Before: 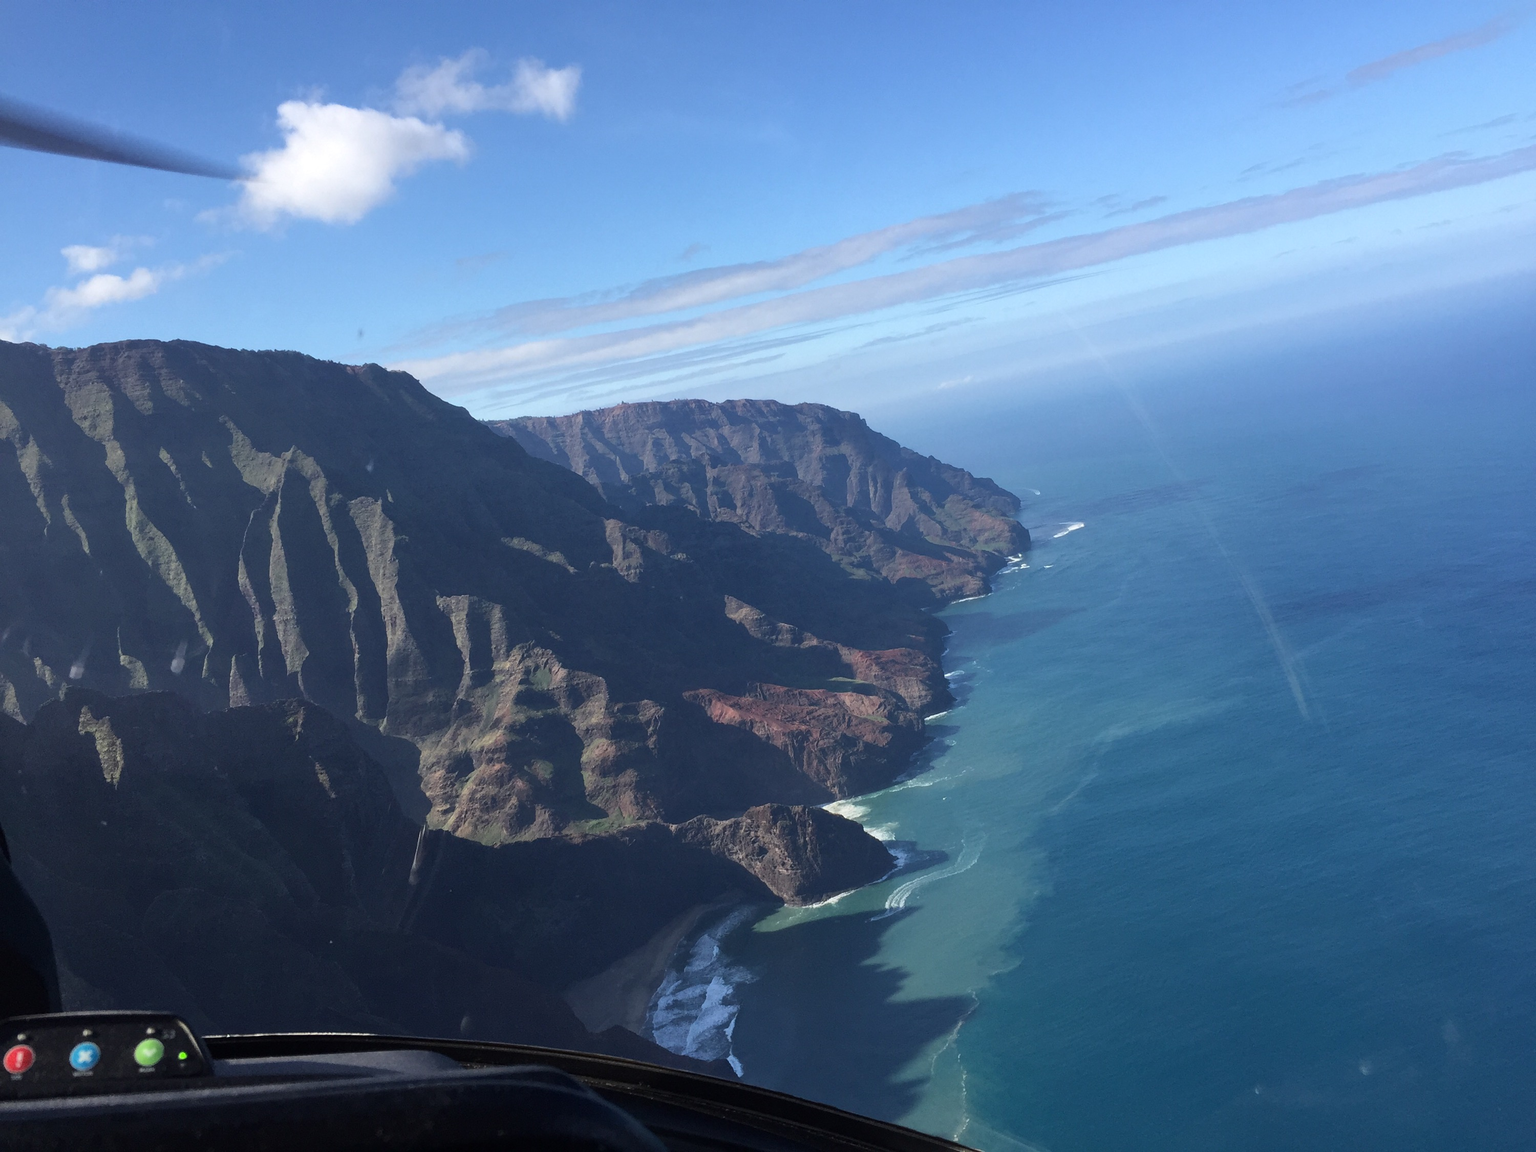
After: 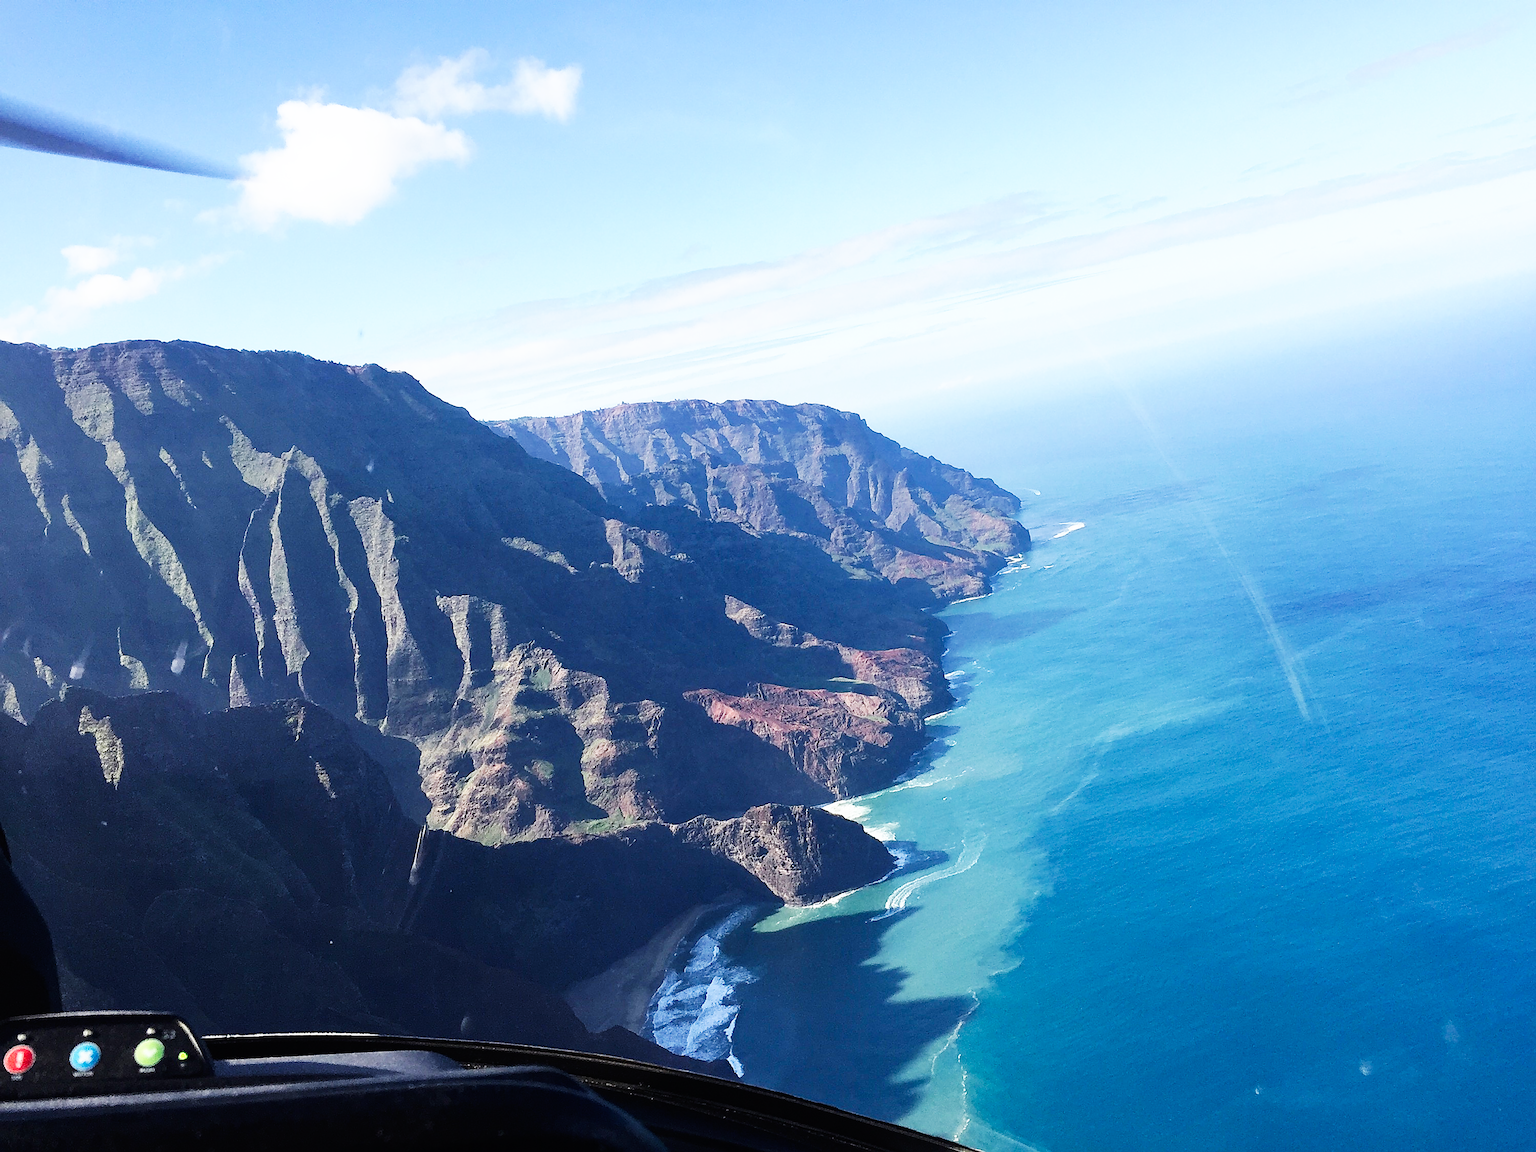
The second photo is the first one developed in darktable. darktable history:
sharpen: radius 1.4, amount 1.25, threshold 0.7
base curve: curves: ch0 [(0, 0) (0.007, 0.004) (0.027, 0.03) (0.046, 0.07) (0.207, 0.54) (0.442, 0.872) (0.673, 0.972) (1, 1)], preserve colors none
